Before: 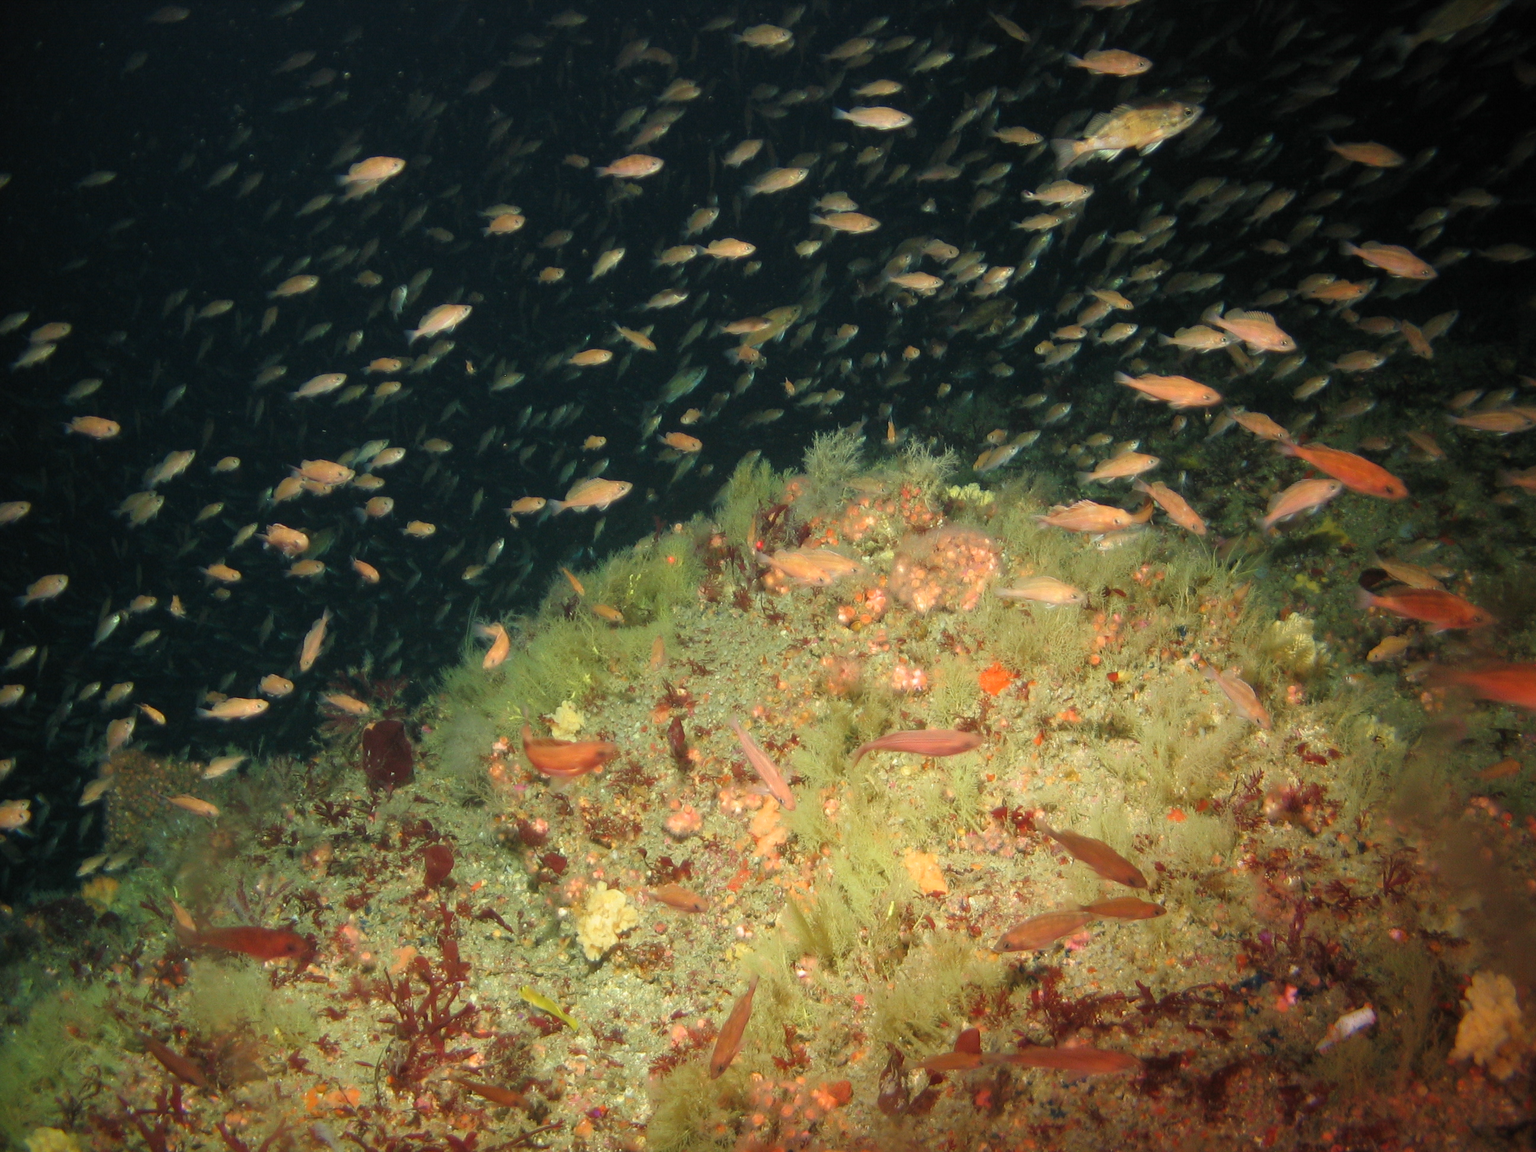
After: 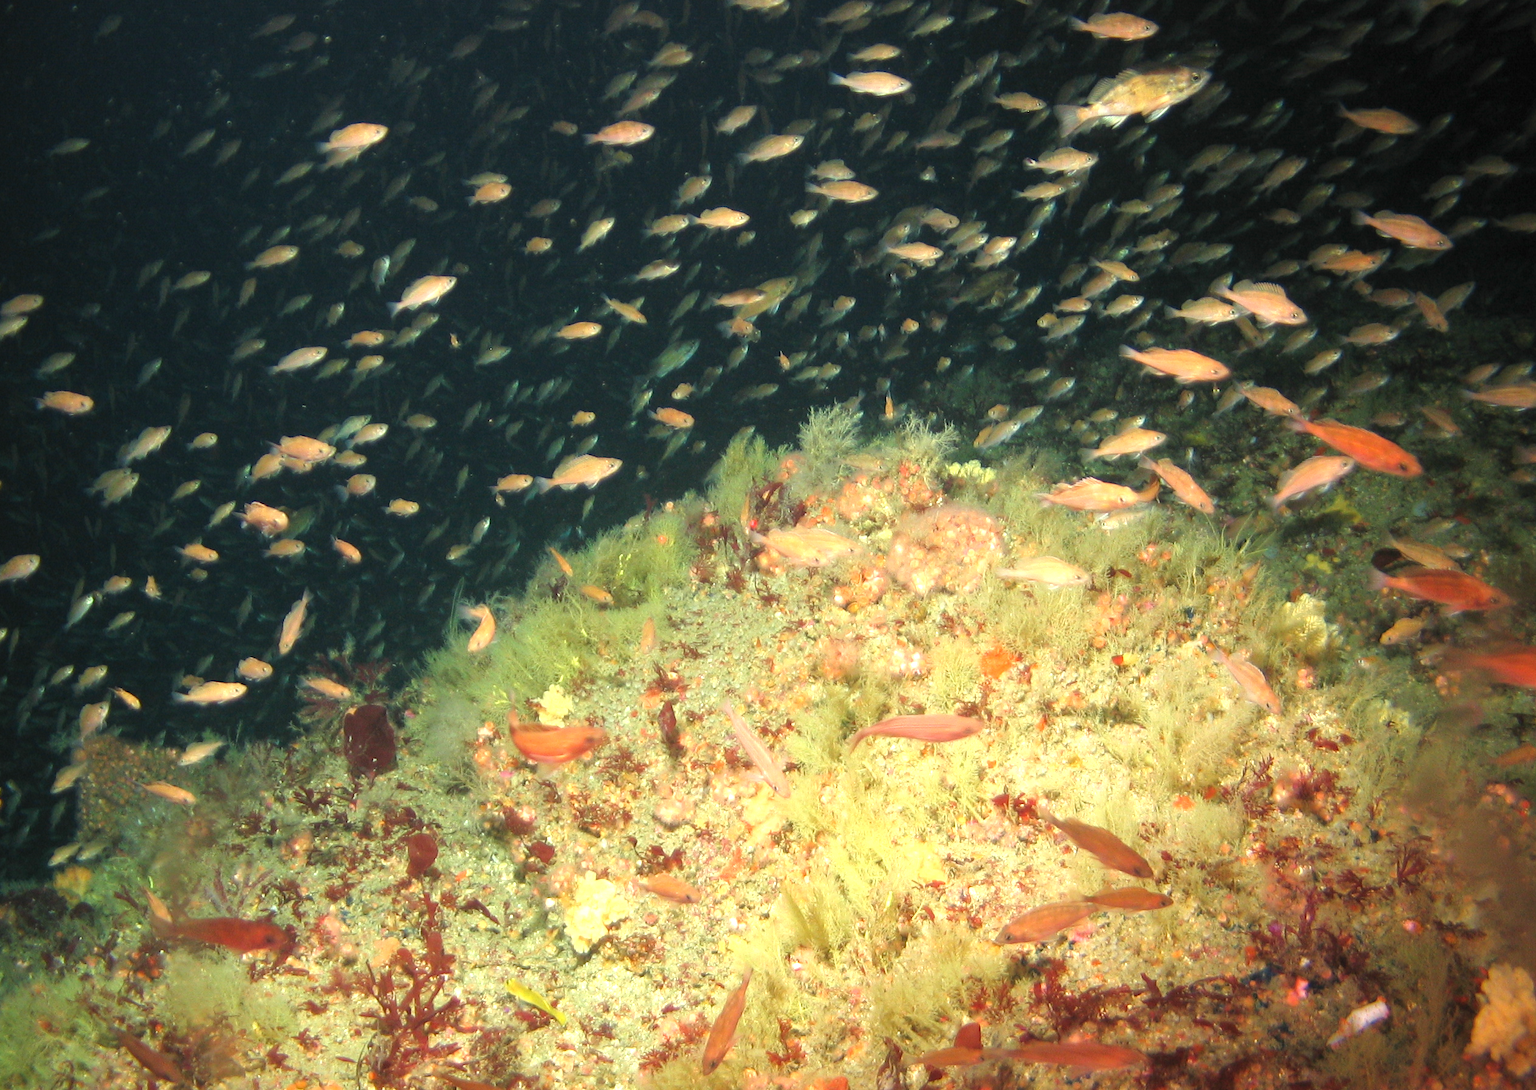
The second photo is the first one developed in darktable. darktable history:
crop: left 1.964%, top 3.251%, right 1.122%, bottom 4.933%
exposure: black level correction 0, exposure 1.2 EV, compensate exposure bias true, compensate highlight preservation false
